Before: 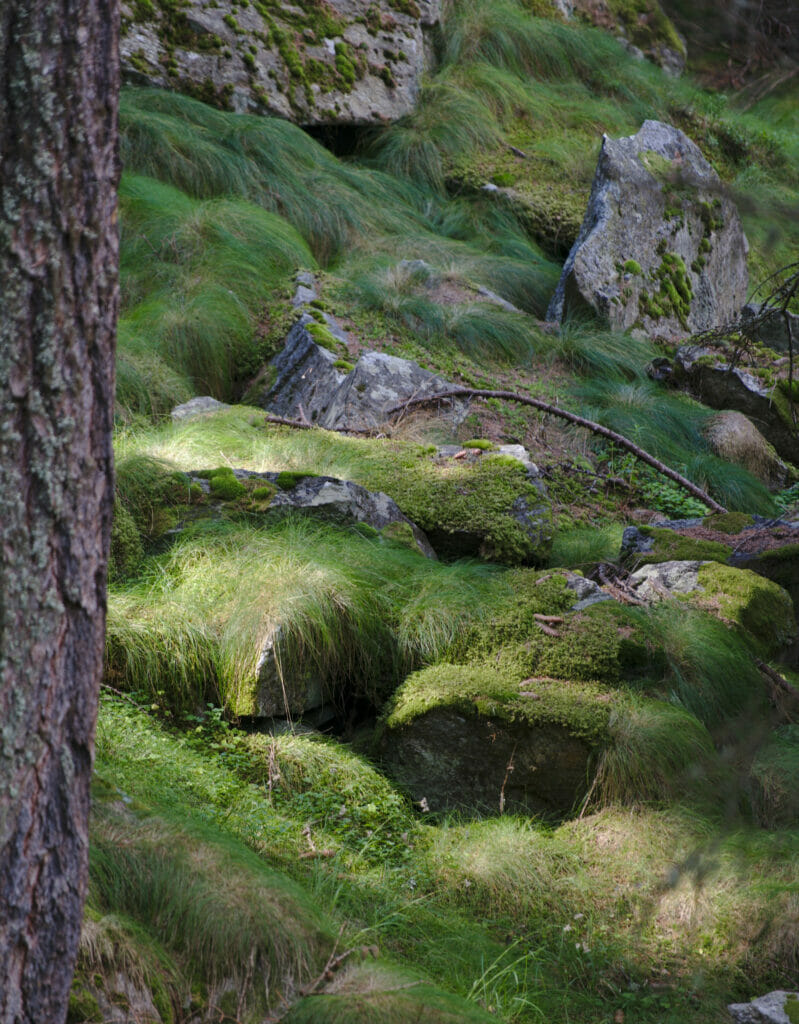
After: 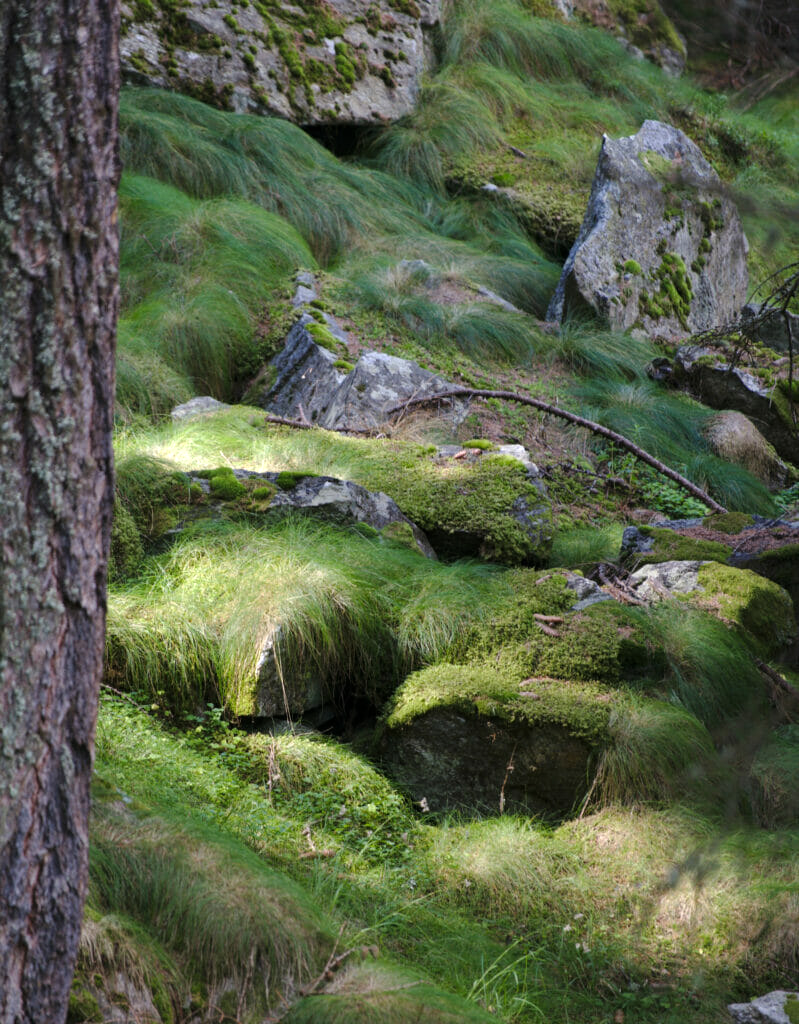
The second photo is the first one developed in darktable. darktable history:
tone equalizer: -8 EV -0.421 EV, -7 EV -0.403 EV, -6 EV -0.364 EV, -5 EV -0.217 EV, -3 EV 0.256 EV, -2 EV 0.347 EV, -1 EV 0.386 EV, +0 EV 0.435 EV
